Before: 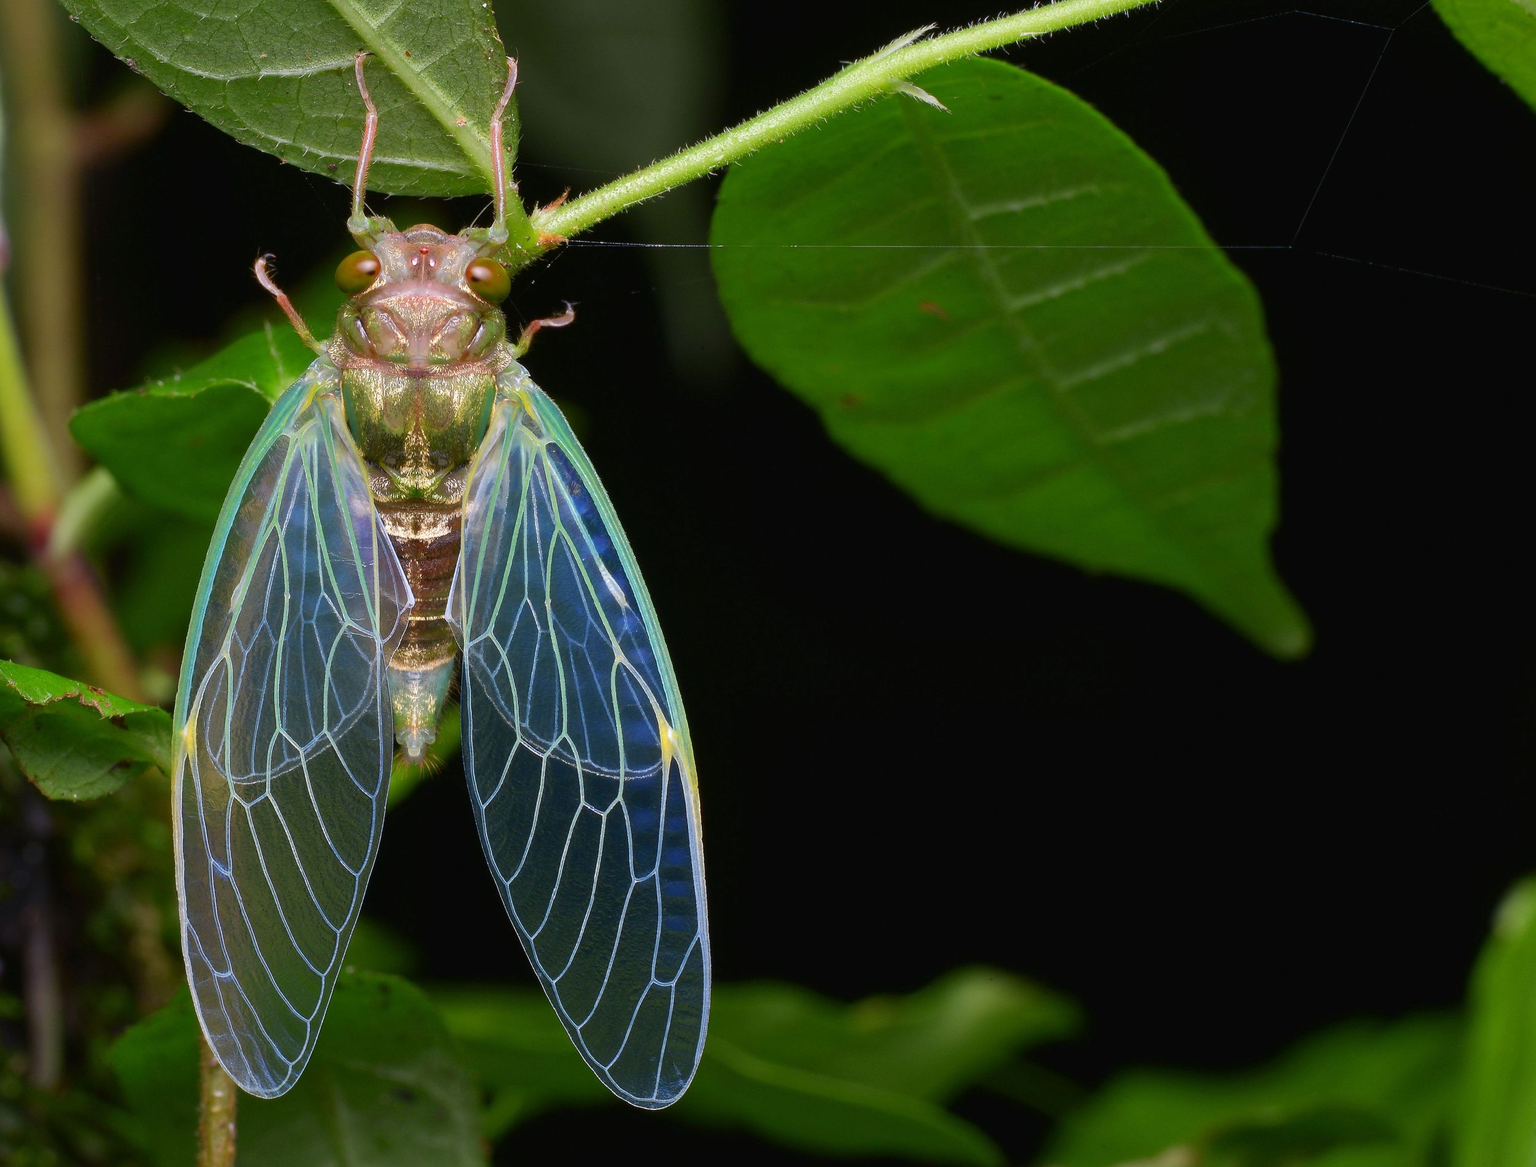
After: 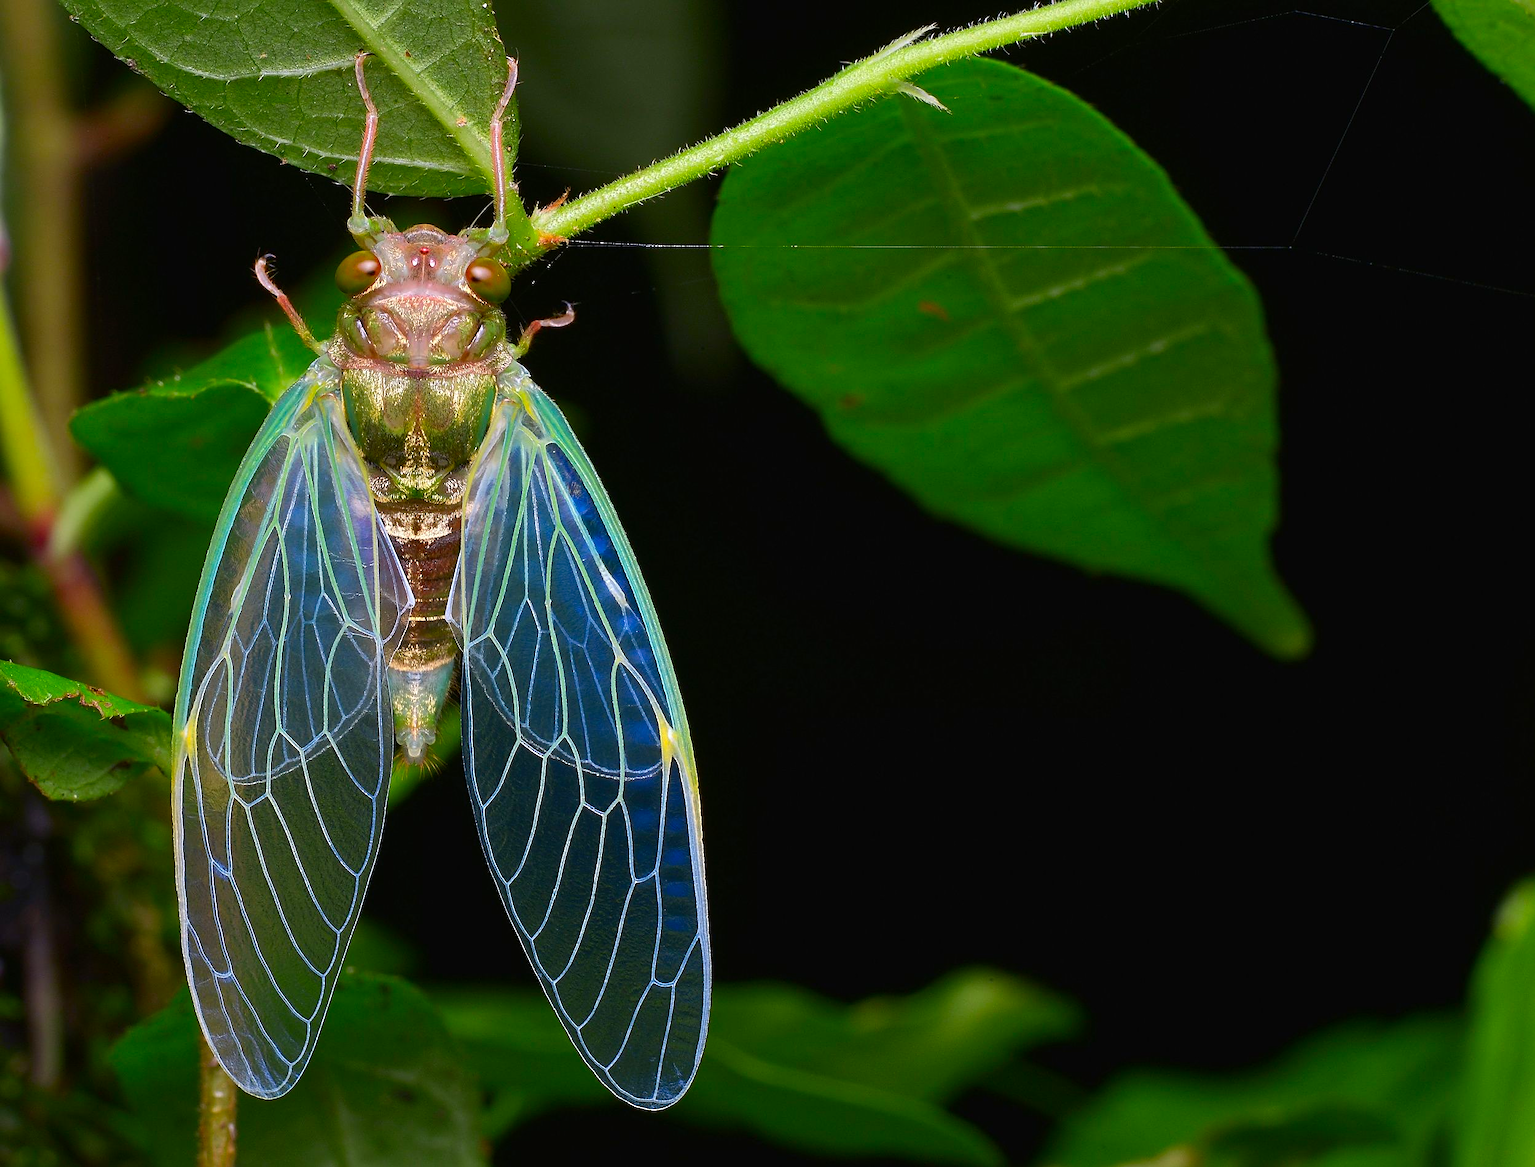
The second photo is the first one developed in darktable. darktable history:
sharpen: on, module defaults
color balance rgb: power › hue 210.32°, perceptual saturation grading › global saturation 0.865%
contrast brightness saturation: contrast 0.095, saturation 0.273
